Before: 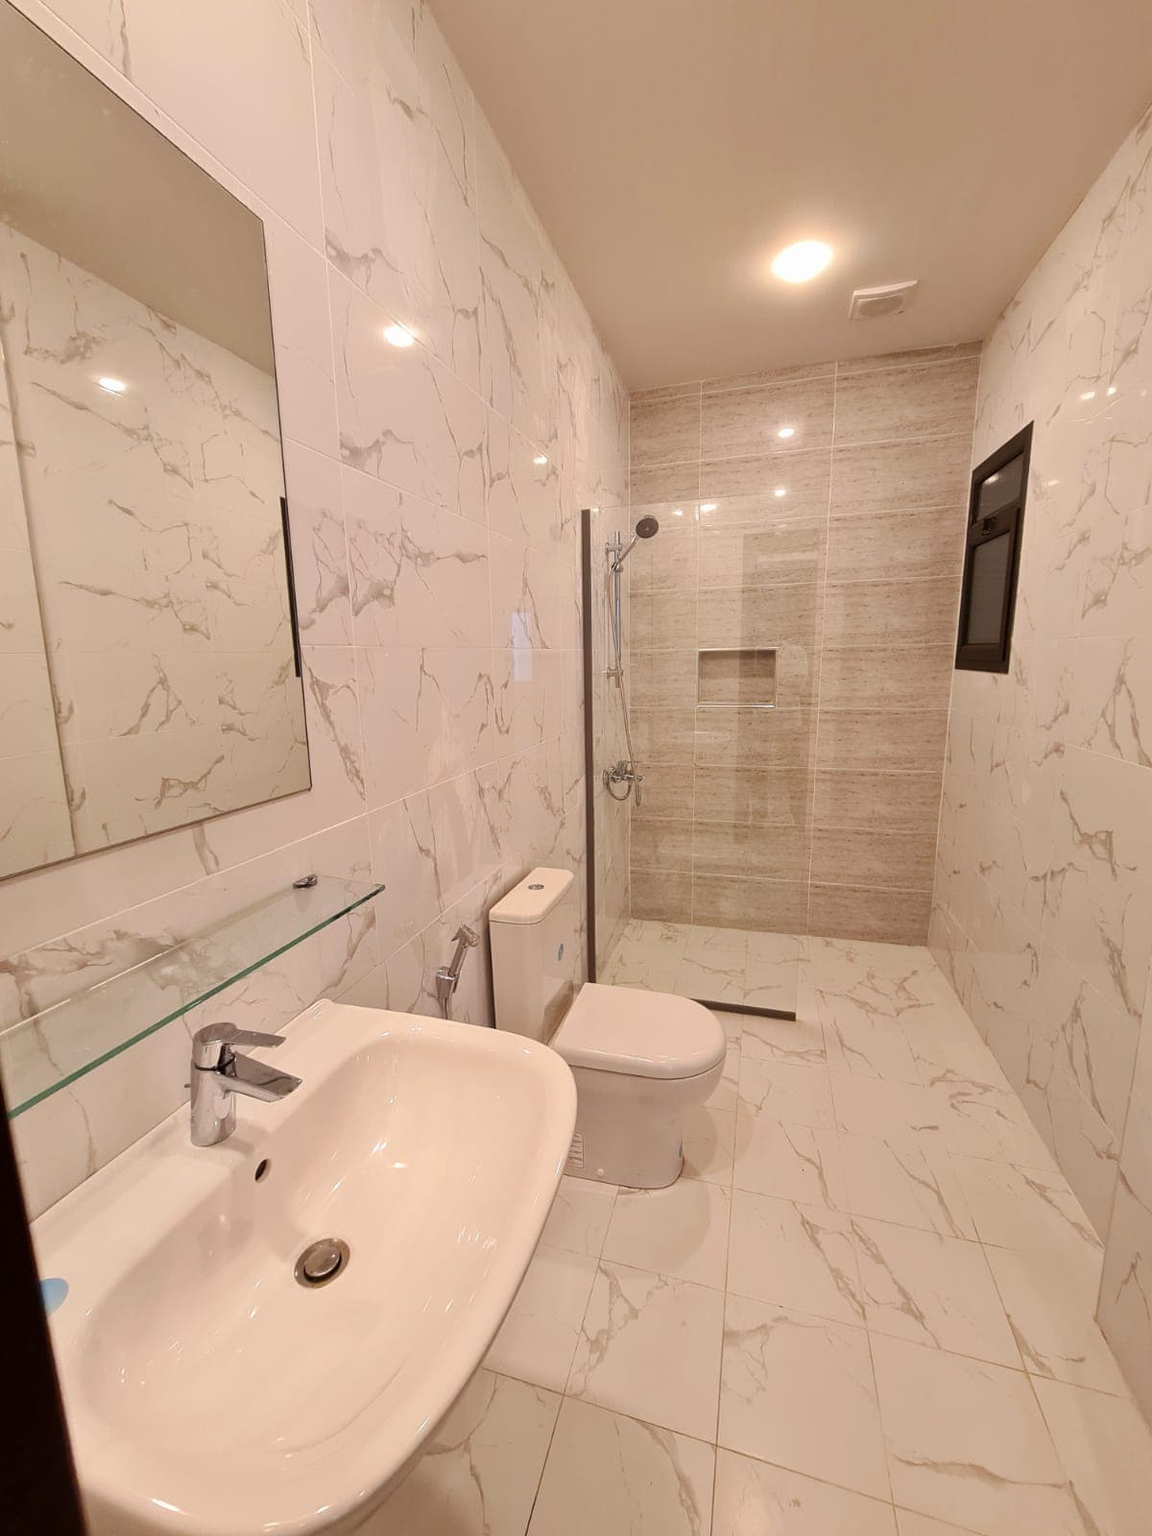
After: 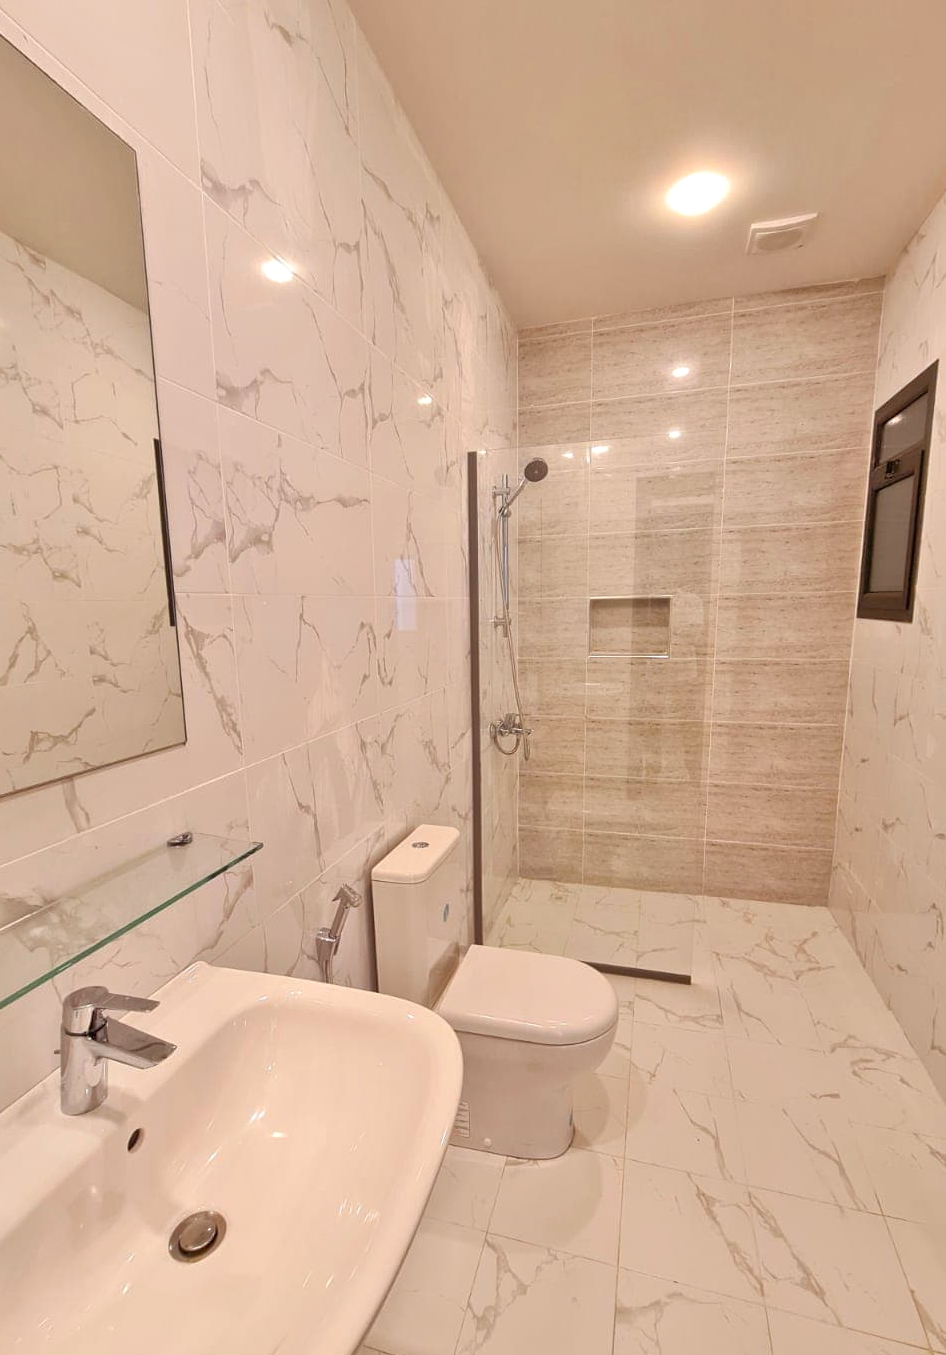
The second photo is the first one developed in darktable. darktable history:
tone equalizer: -7 EV 0.156 EV, -6 EV 0.583 EV, -5 EV 1.15 EV, -4 EV 1.33 EV, -3 EV 1.14 EV, -2 EV 0.6 EV, -1 EV 0.16 EV, mask exposure compensation -0.506 EV
crop: left 11.527%, top 4.942%, right 9.561%, bottom 10.352%
